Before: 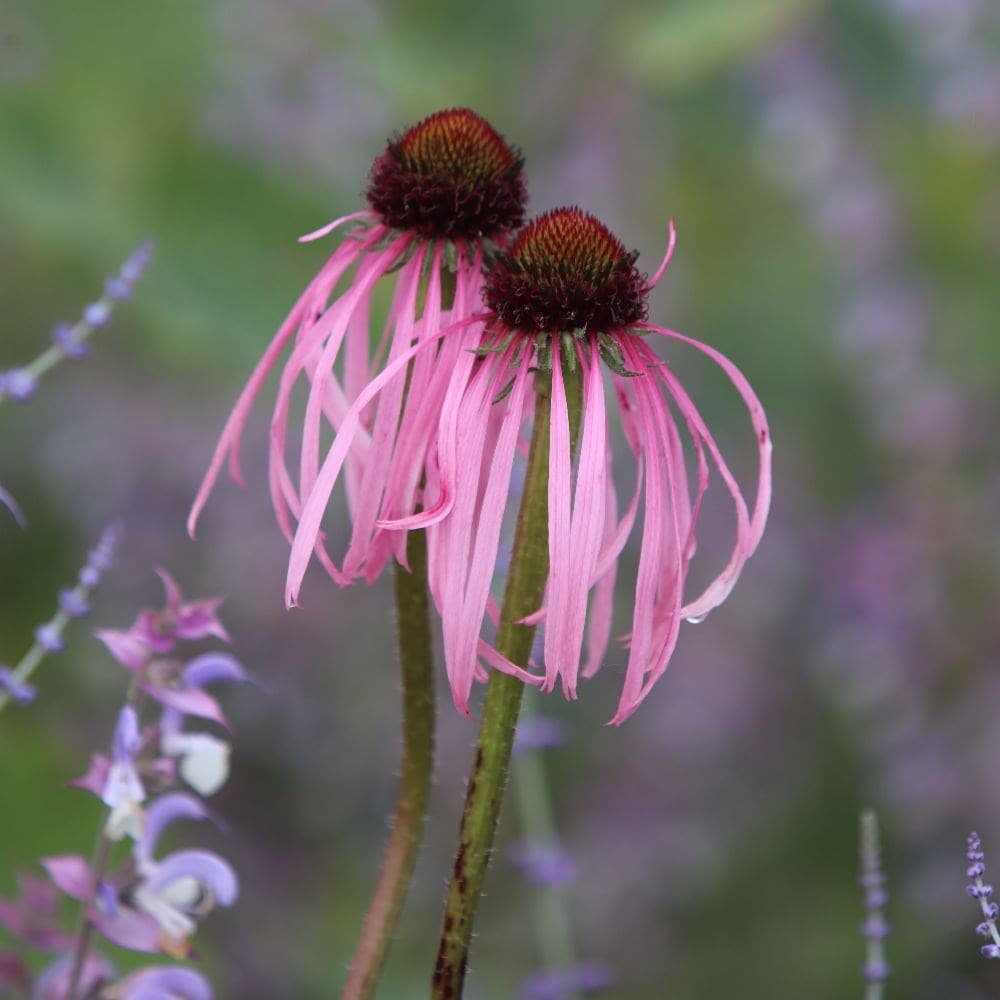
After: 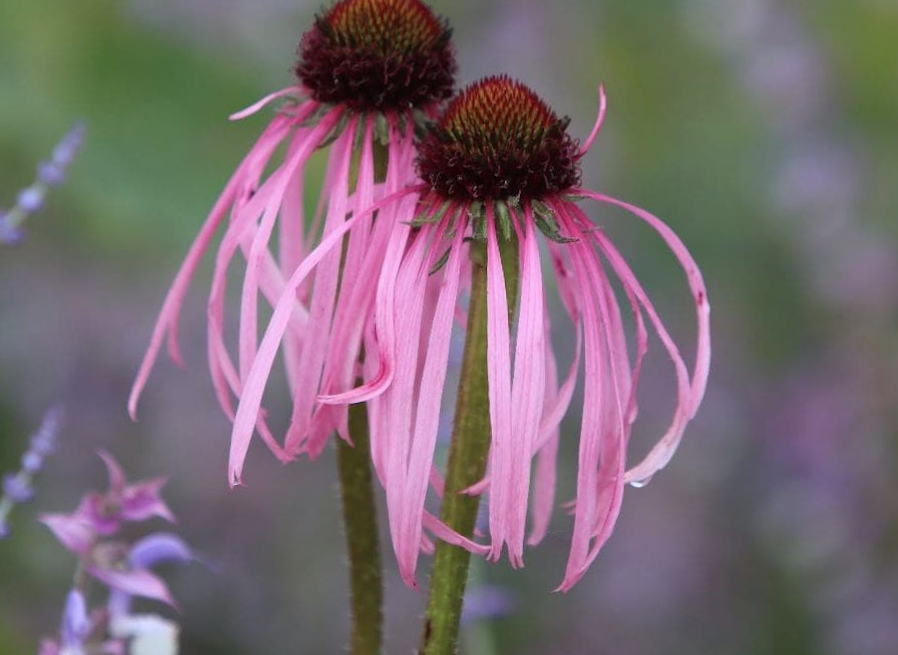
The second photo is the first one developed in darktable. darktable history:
white balance: red 0.986, blue 1.01
crop: left 5.596%, top 10.314%, right 3.534%, bottom 19.395%
rotate and perspective: rotation -2°, crop left 0.022, crop right 0.978, crop top 0.049, crop bottom 0.951
